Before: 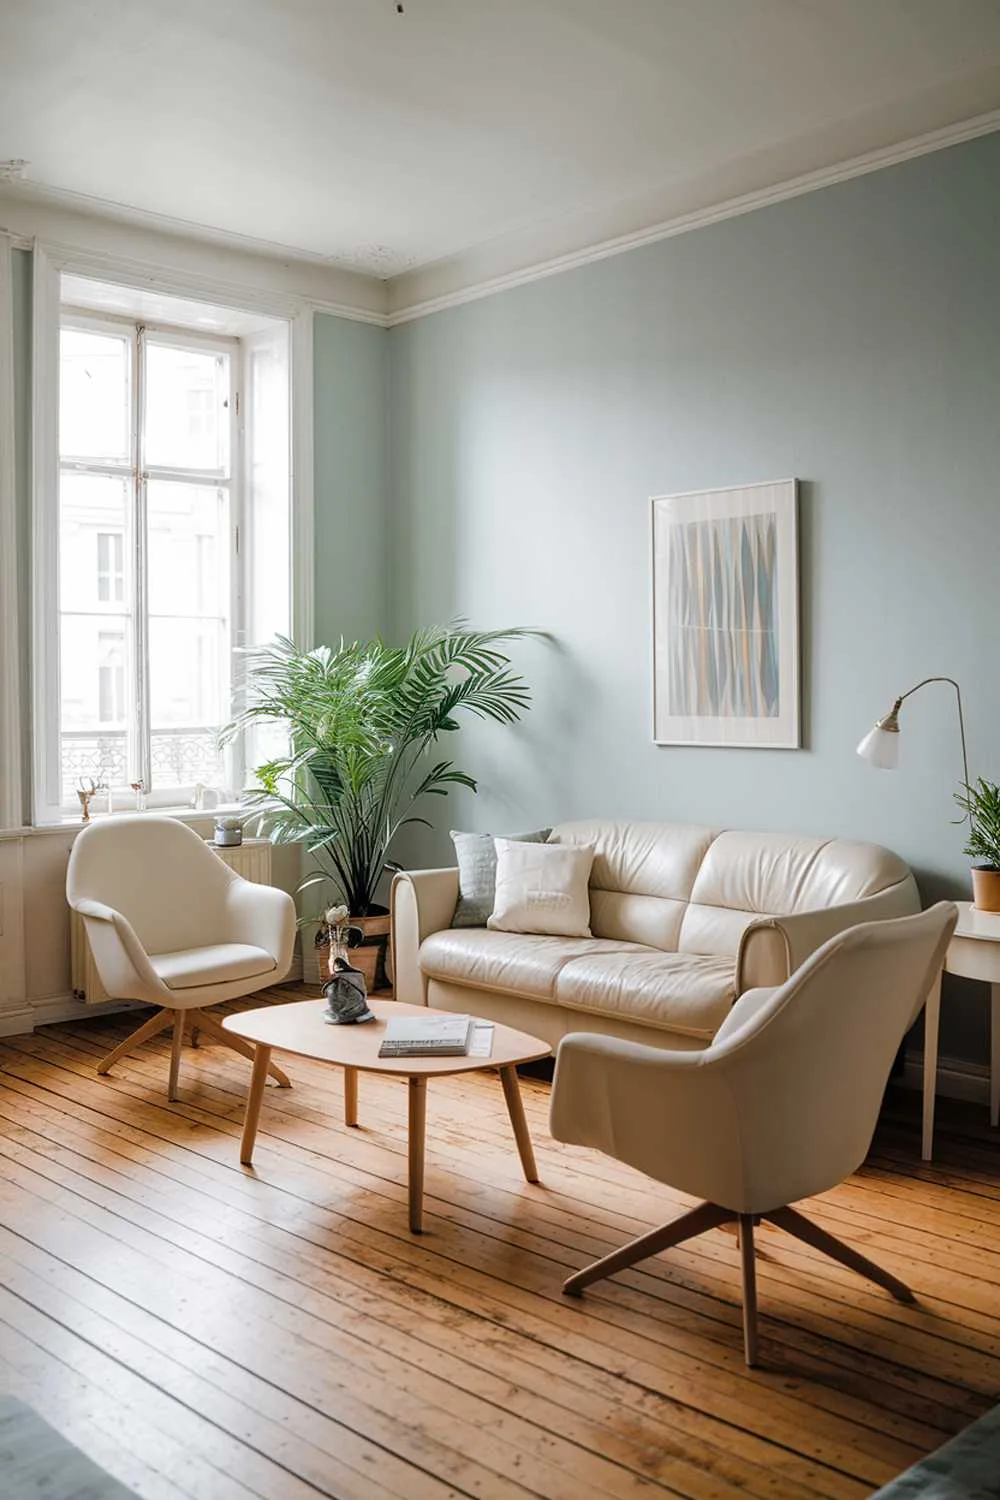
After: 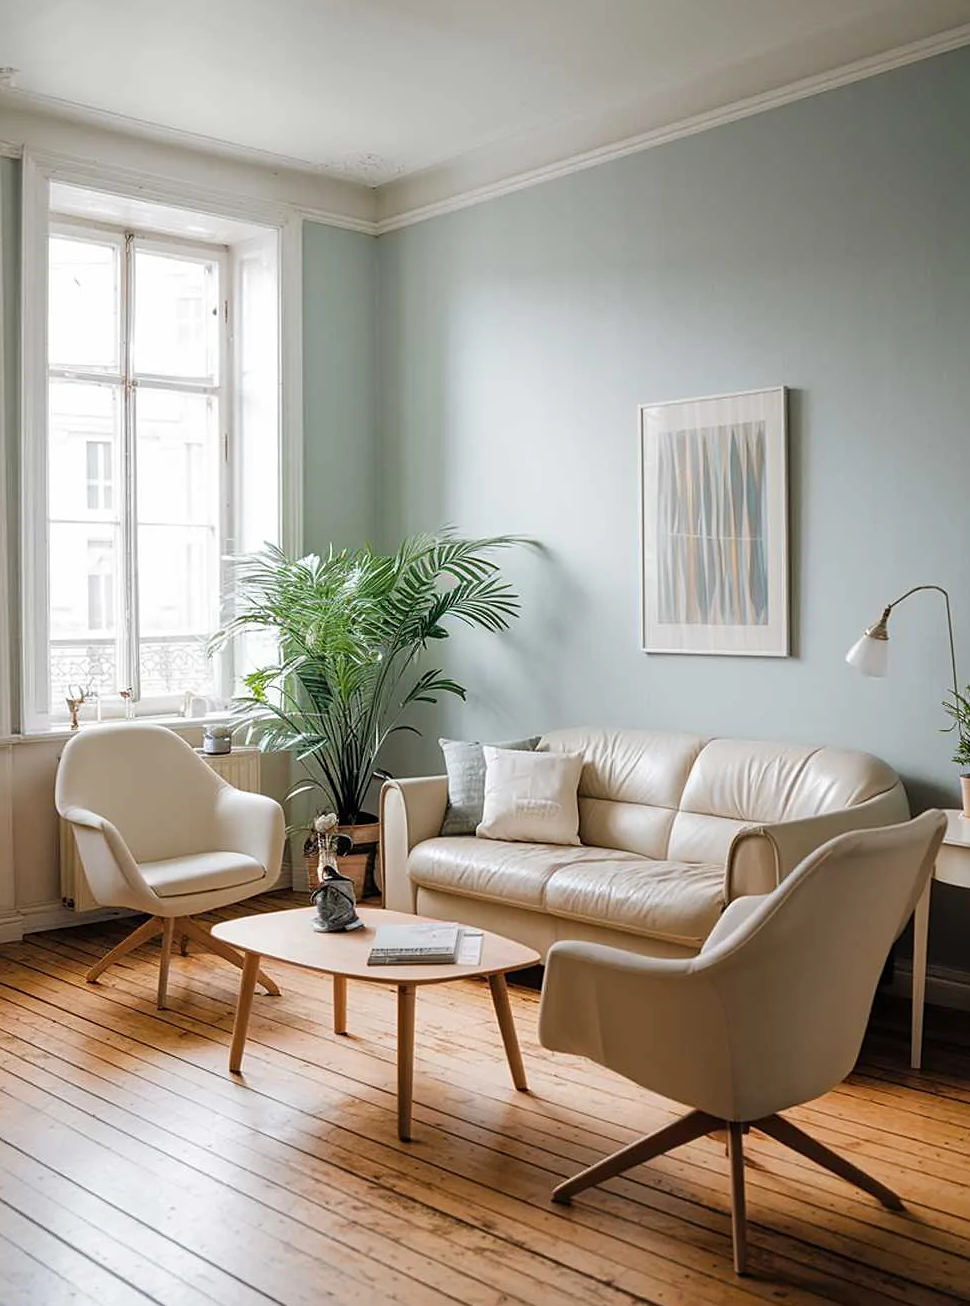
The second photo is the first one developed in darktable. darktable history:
sharpen: amount 0.206
crop: left 1.175%, top 6.198%, right 1.753%, bottom 6.699%
